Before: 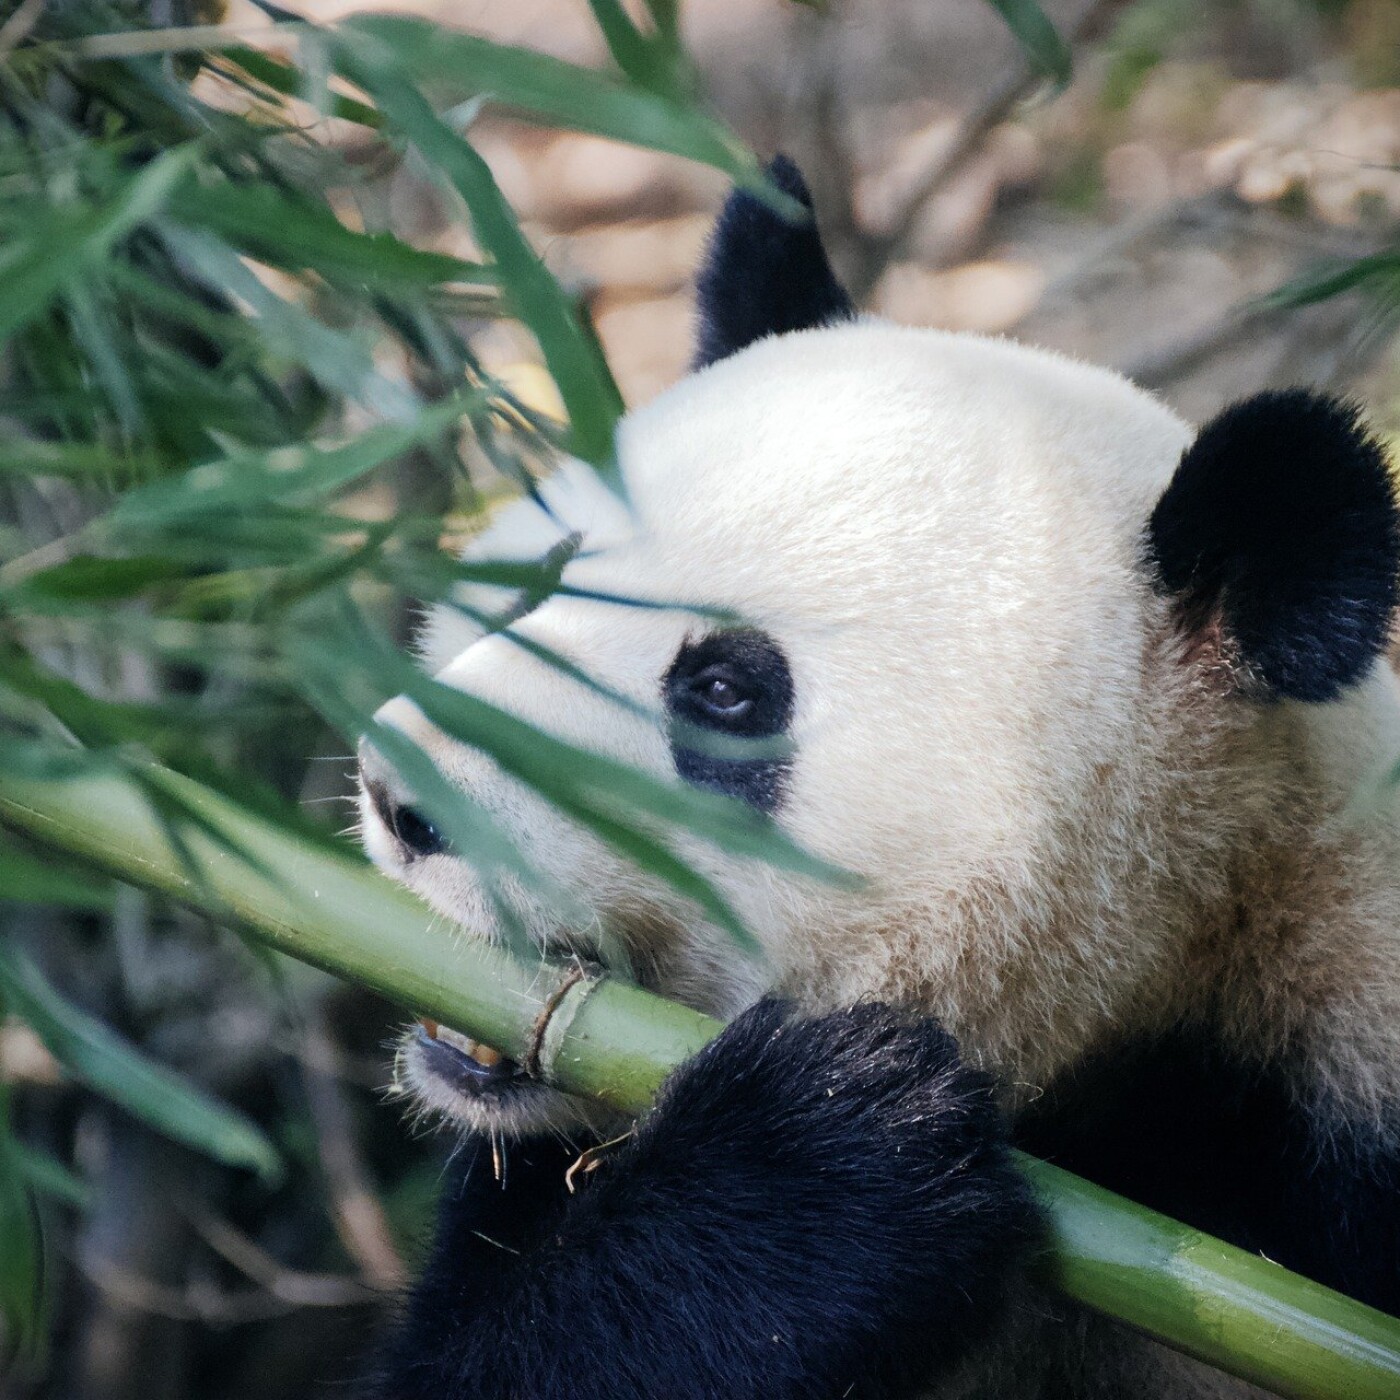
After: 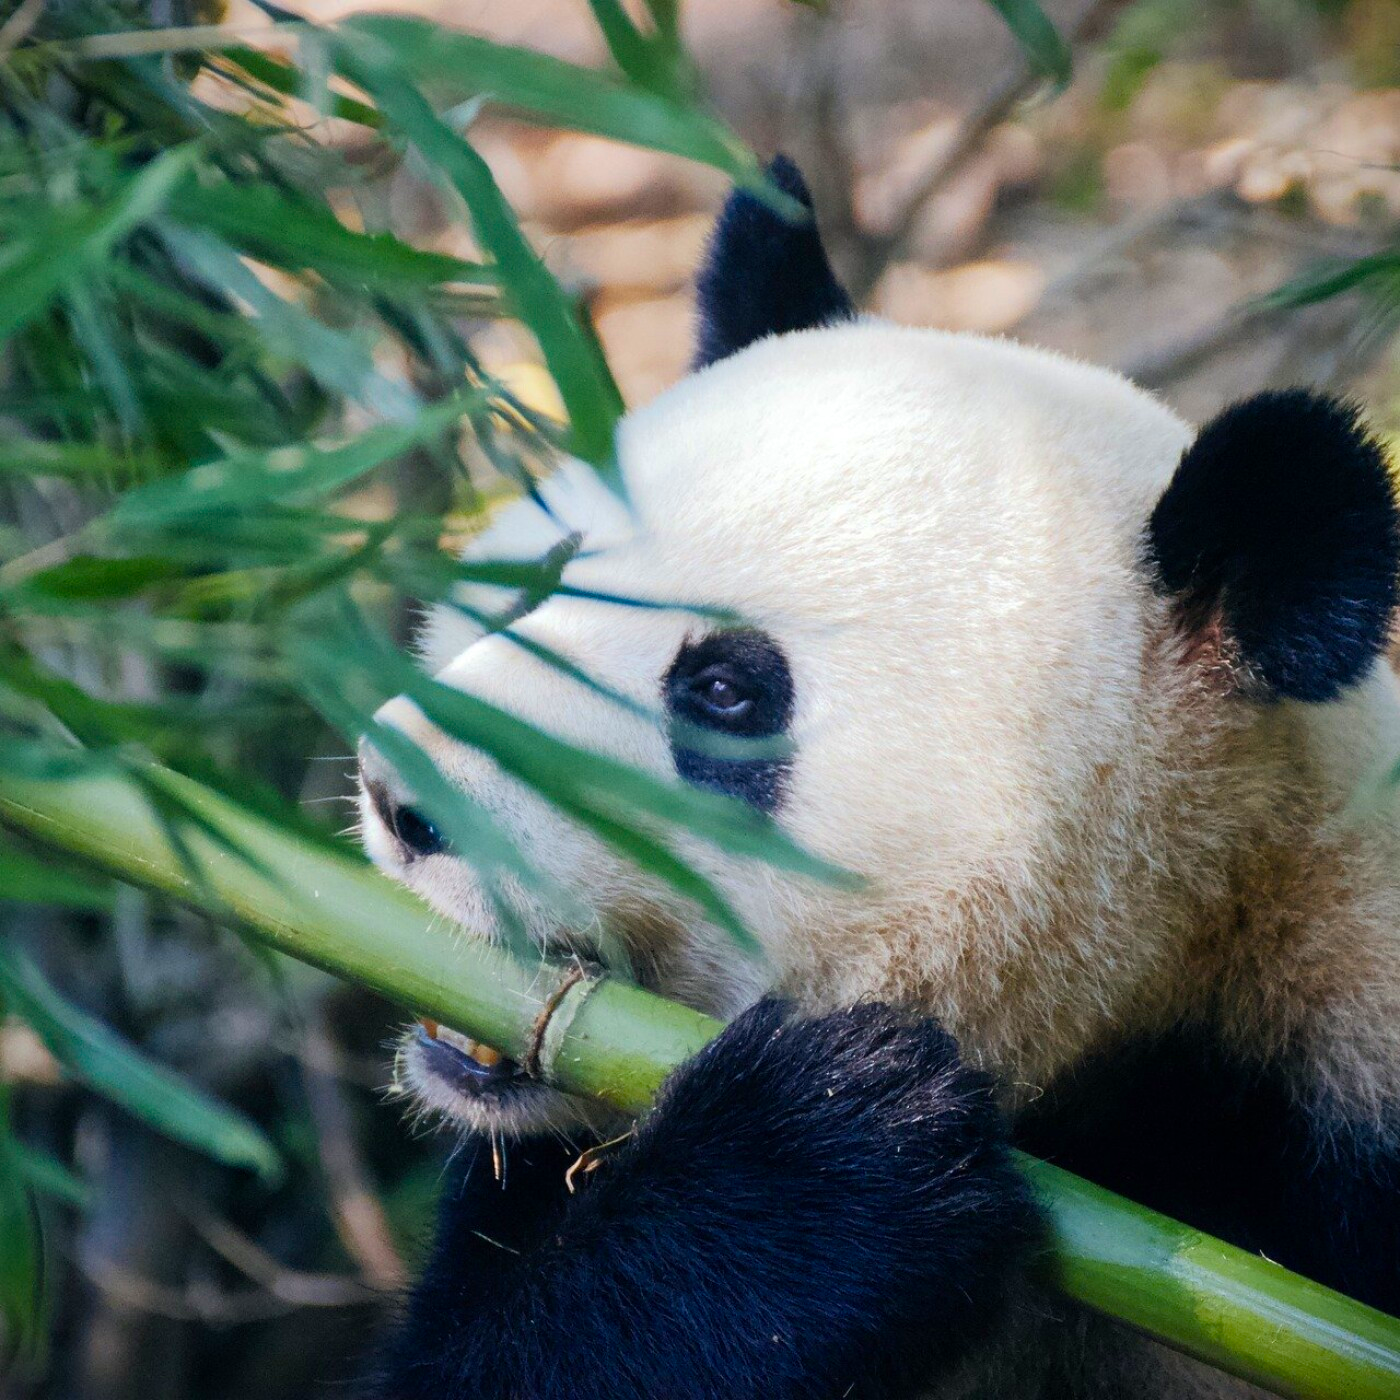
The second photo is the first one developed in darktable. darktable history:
velvia: strength 32.48%, mid-tones bias 0.204
